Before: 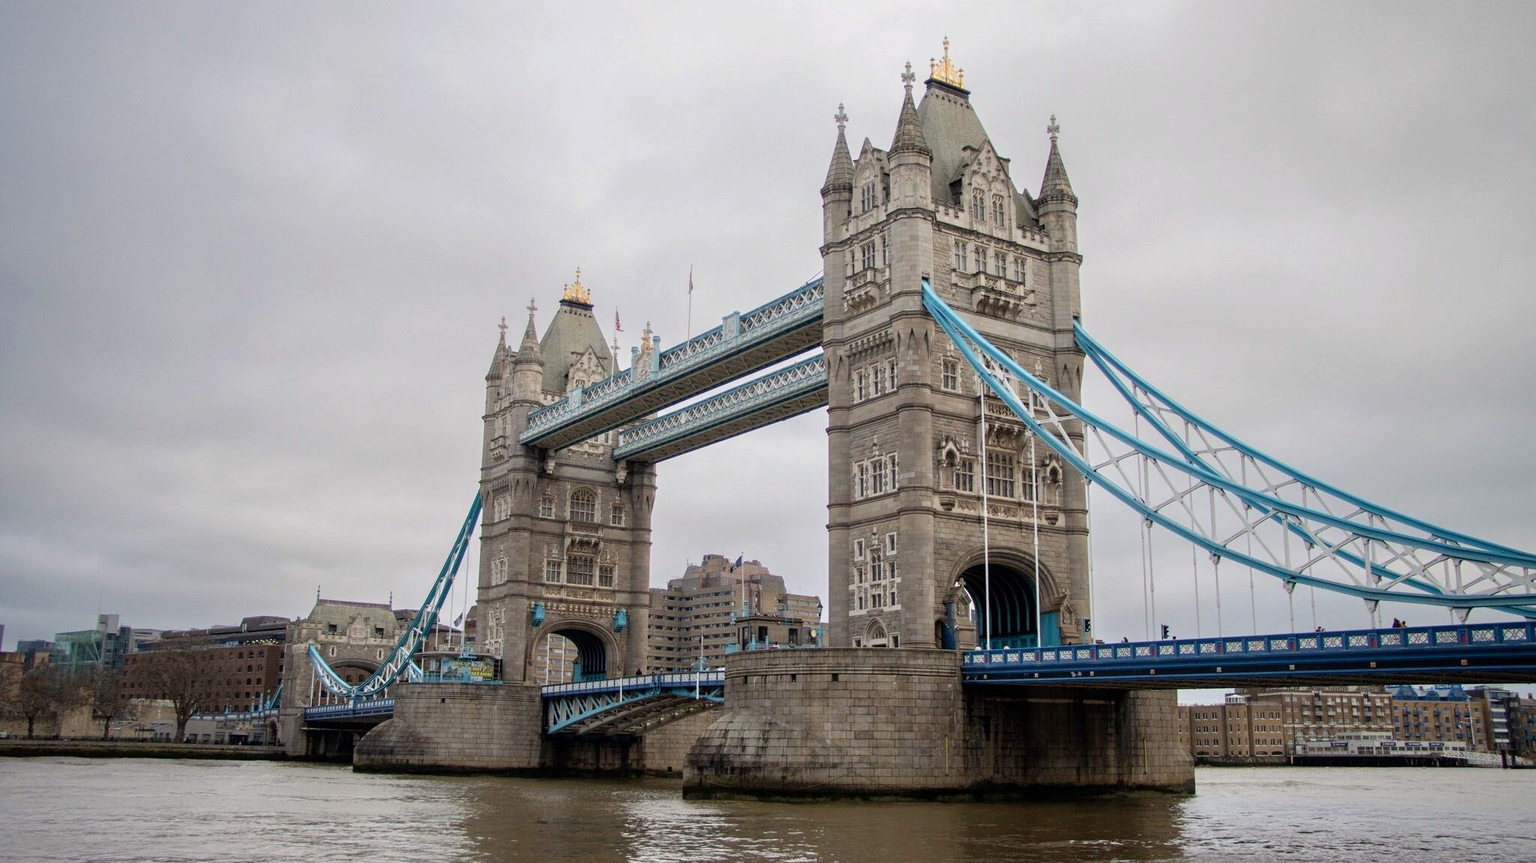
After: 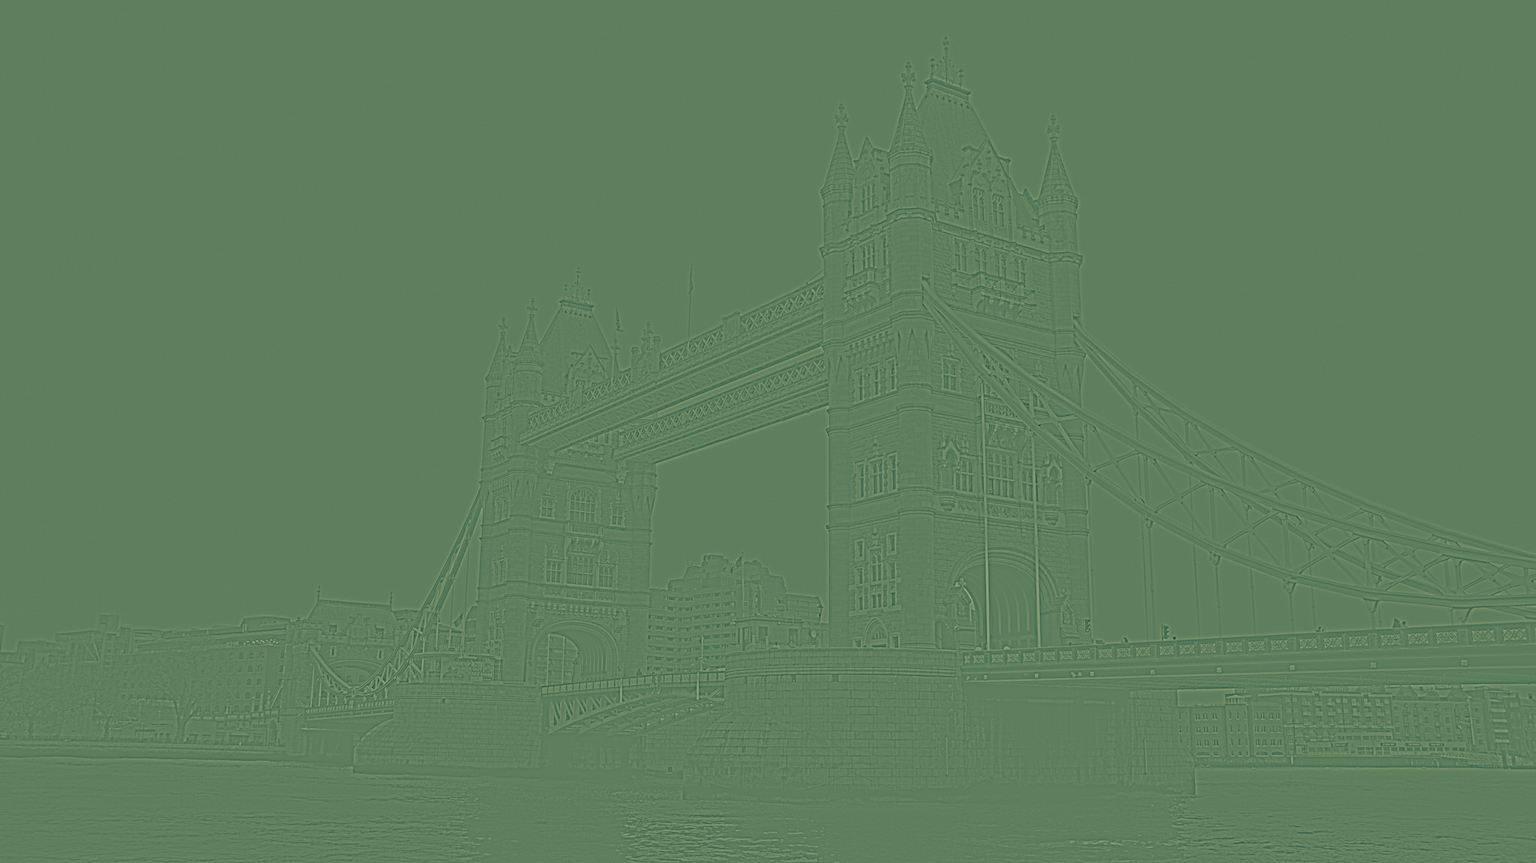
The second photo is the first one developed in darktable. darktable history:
highpass: sharpness 9.84%, contrast boost 9.94%
color correction: highlights a* 1.83, highlights b* 34.02, shadows a* -36.68, shadows b* -5.48
